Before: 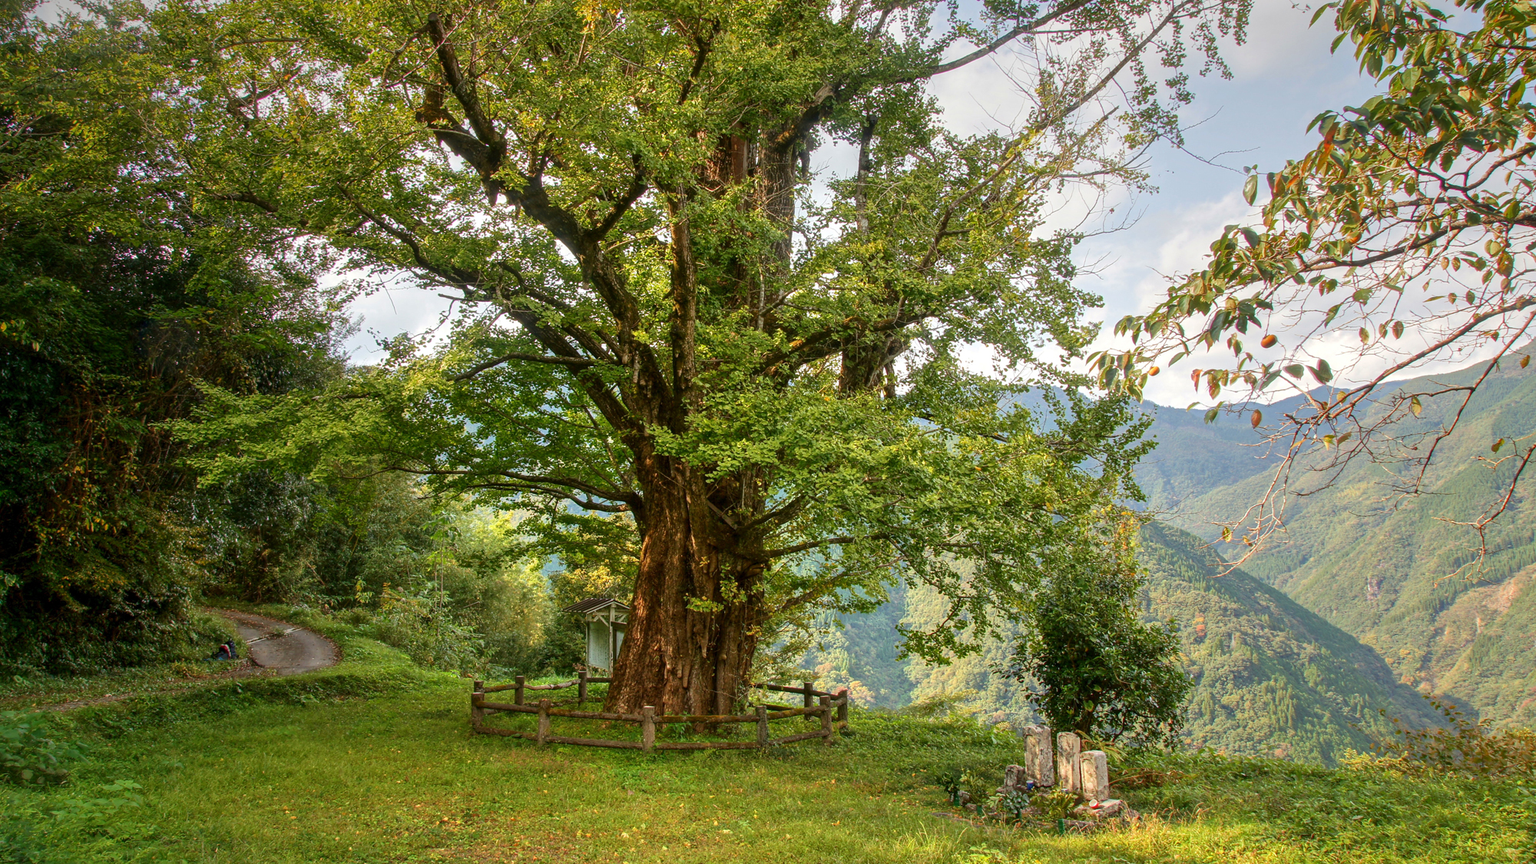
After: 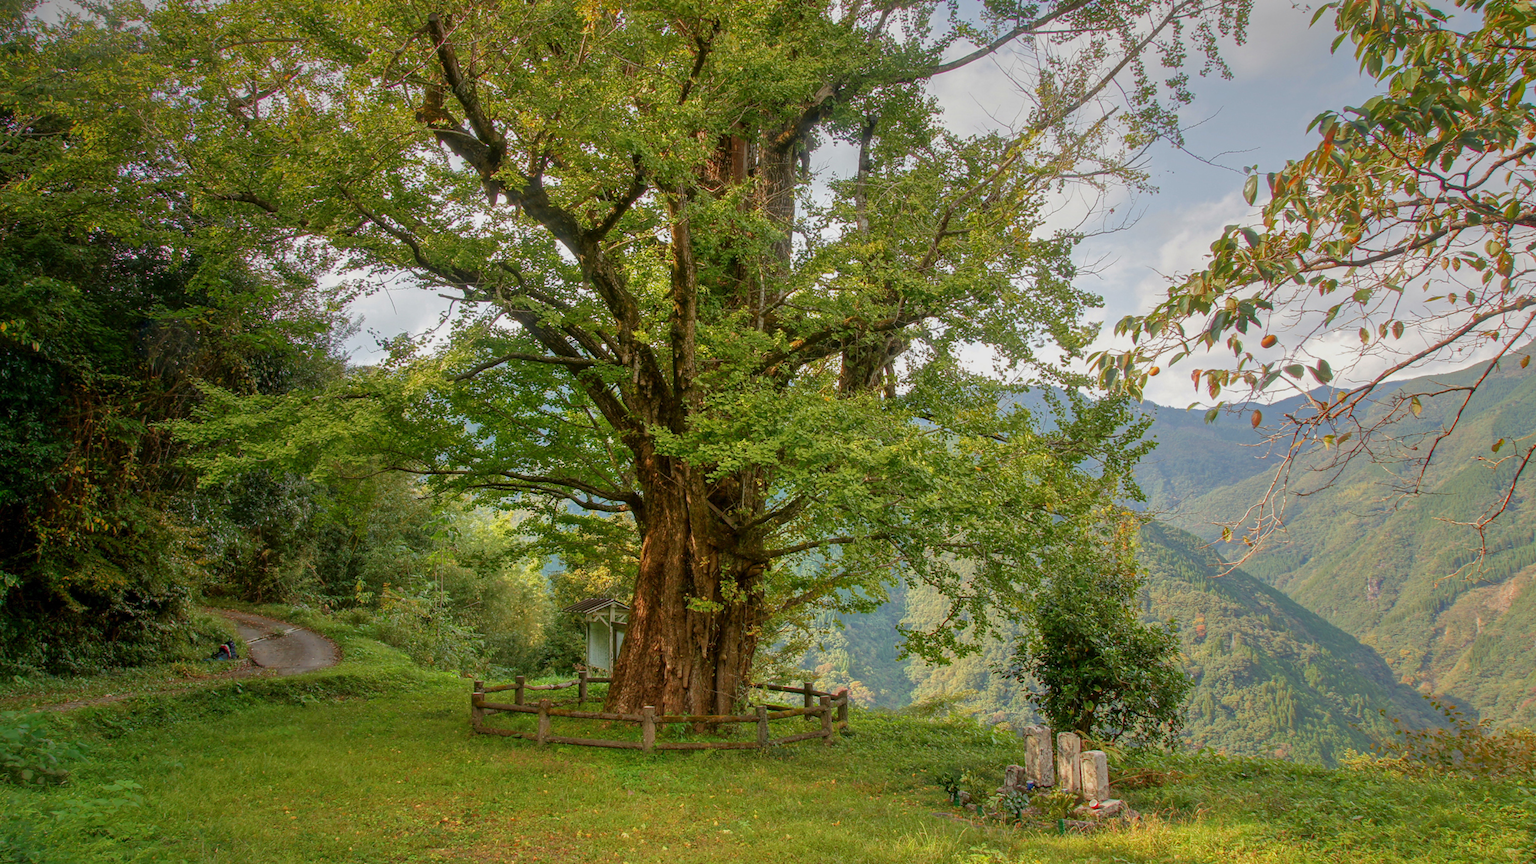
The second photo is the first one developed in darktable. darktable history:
tone equalizer: -8 EV 0.238 EV, -7 EV 0.442 EV, -6 EV 0.441 EV, -5 EV 0.242 EV, -3 EV -0.255 EV, -2 EV -0.442 EV, -1 EV -0.41 EV, +0 EV -0.247 EV, edges refinement/feathering 500, mask exposure compensation -1.57 EV, preserve details no
